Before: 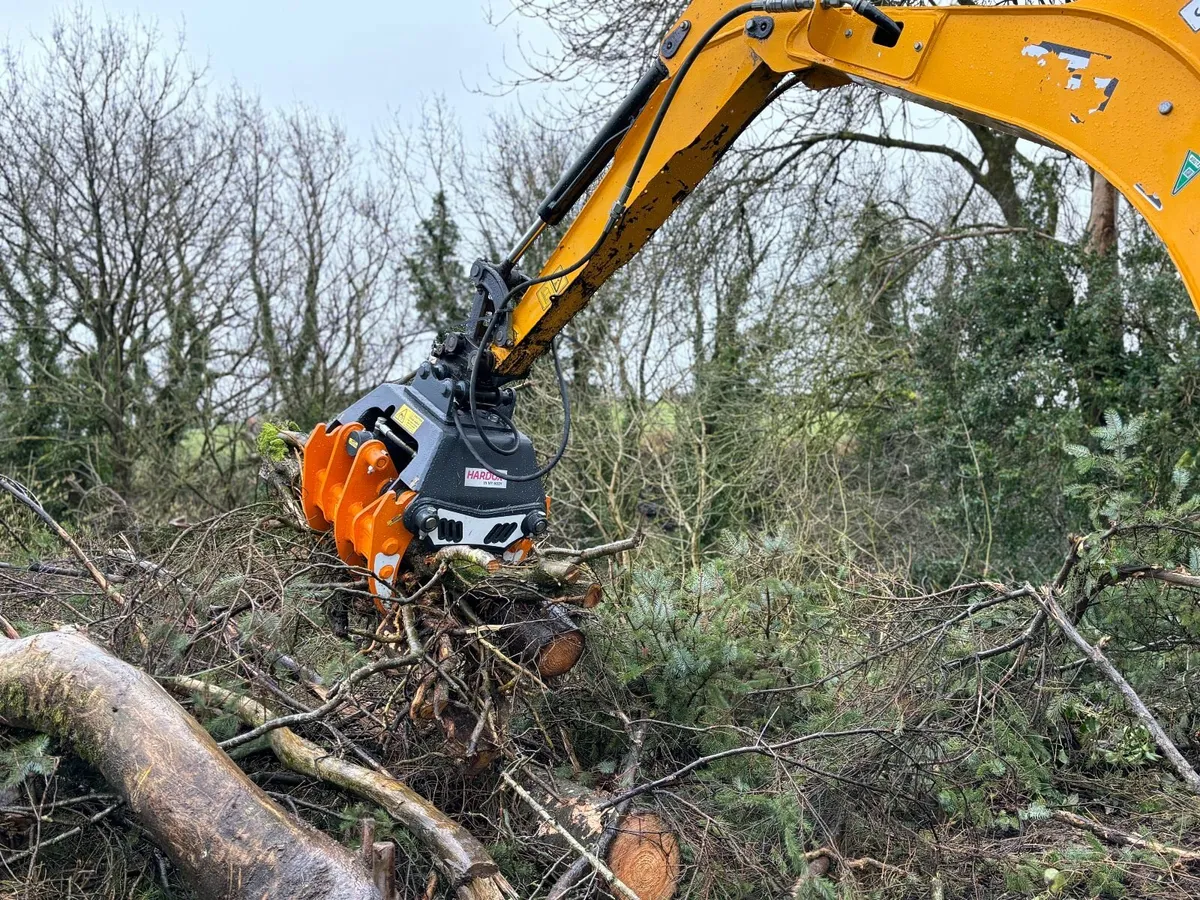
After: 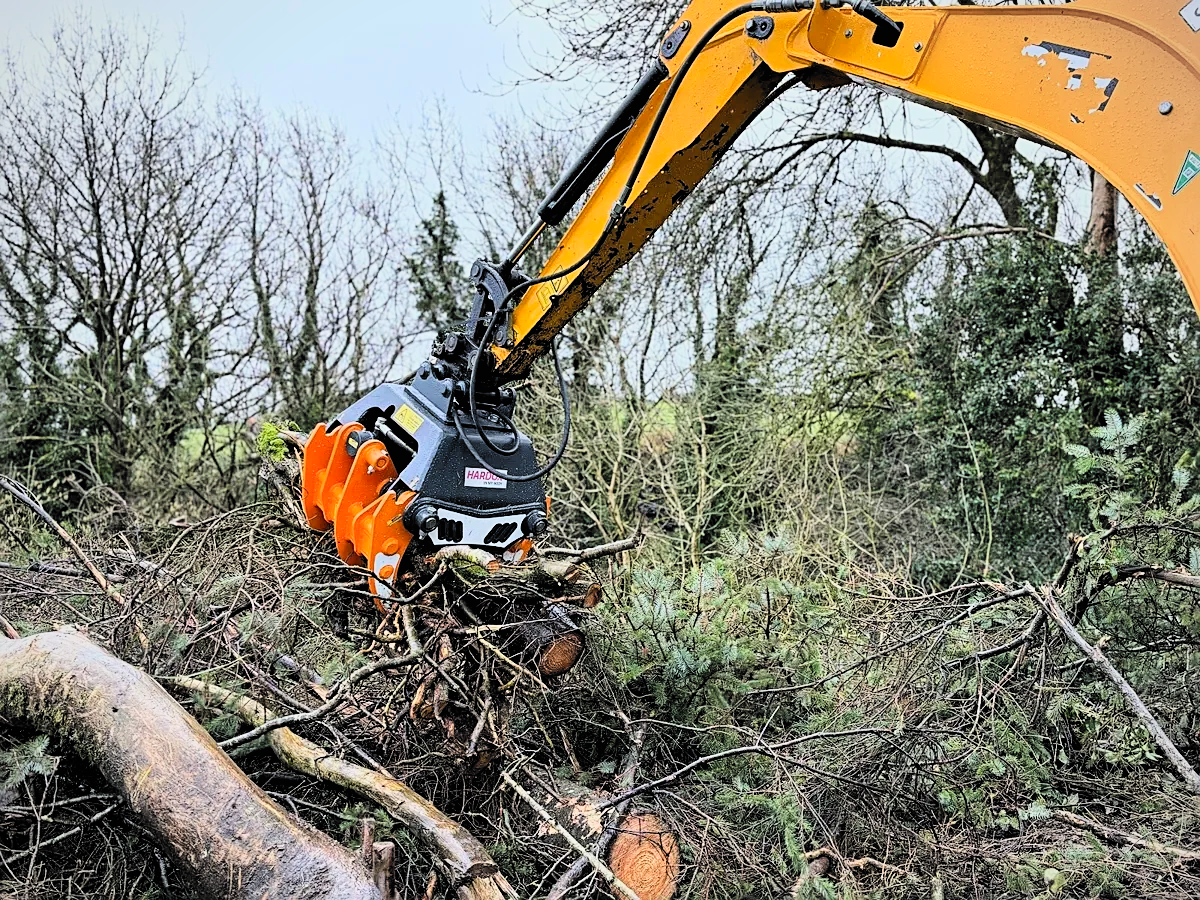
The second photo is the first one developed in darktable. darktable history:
sharpen: on, module defaults
filmic rgb: black relative exposure -5.04 EV, white relative exposure 3.96 EV, hardness 2.9, contrast 1.095, highlights saturation mix -19.3%, color science v6 (2022)
contrast brightness saturation: contrast 0.204, brightness 0.166, saturation 0.217
vignetting: brightness -0.197
